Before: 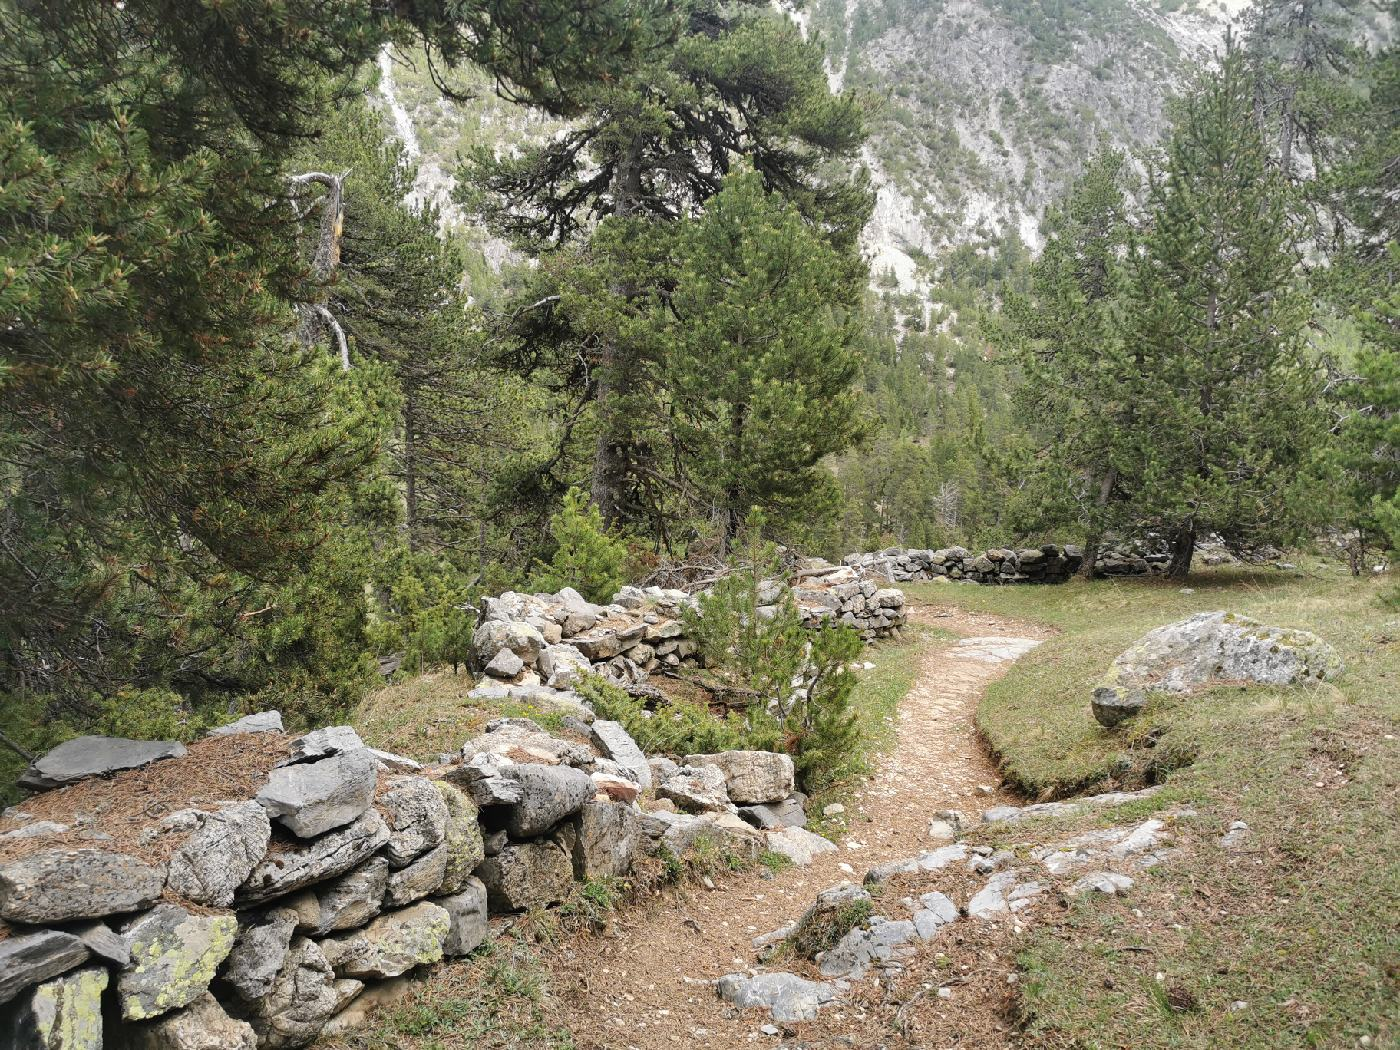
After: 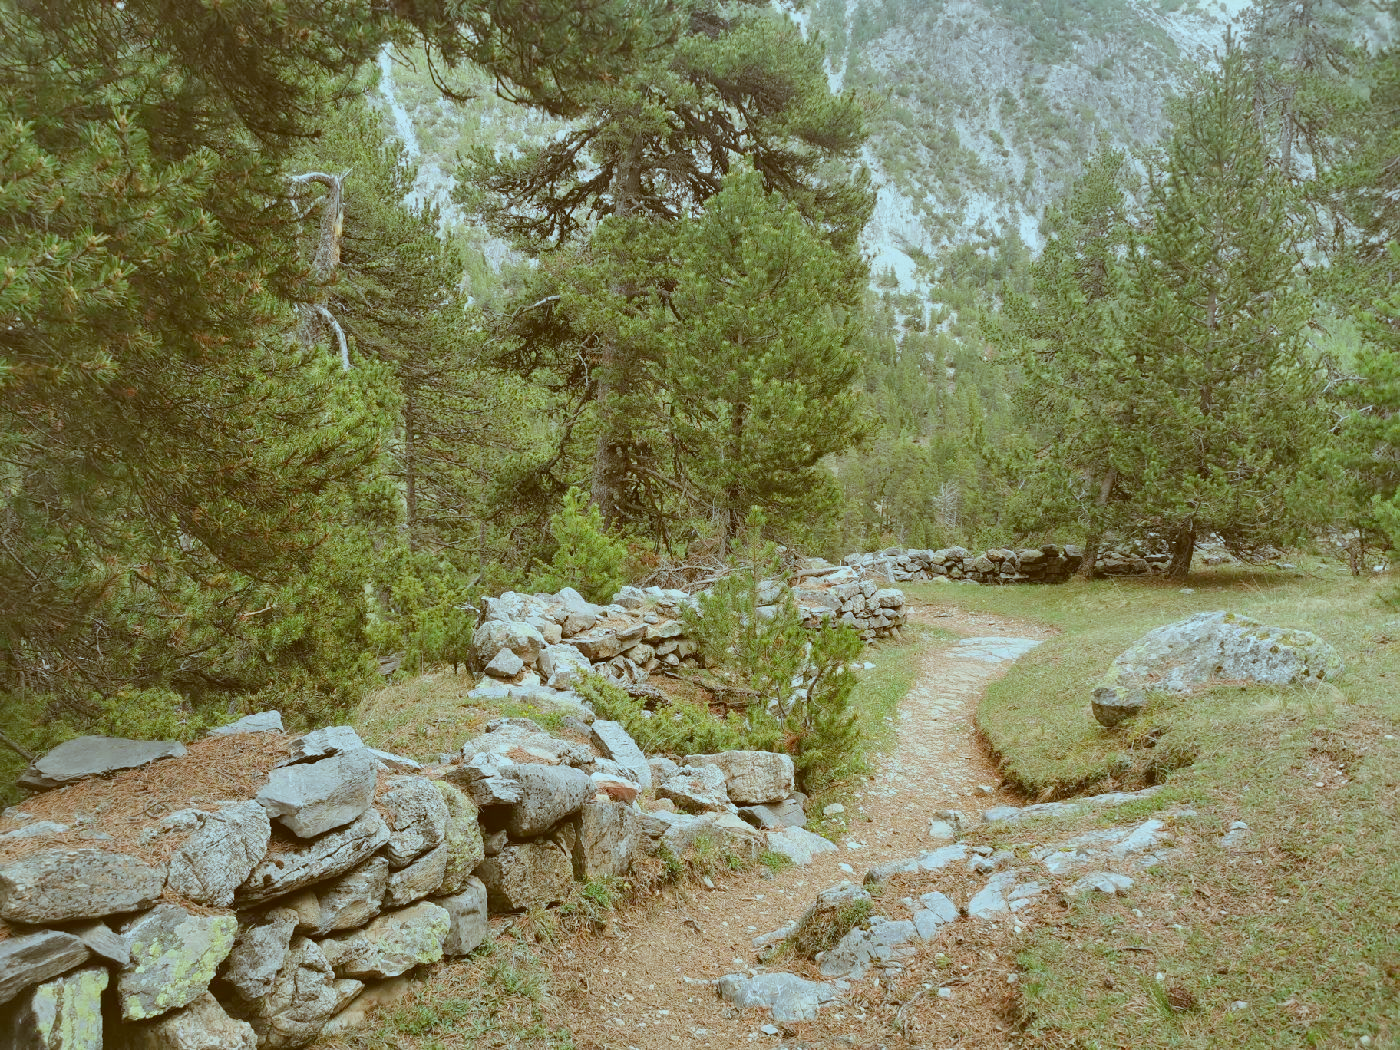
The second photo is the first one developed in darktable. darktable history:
shadows and highlights: shadows 20.55, highlights -20.99, soften with gaussian
contrast brightness saturation: contrast -0.1, brightness 0.05, saturation 0.08
color correction: highlights a* -14.62, highlights b* -16.22, shadows a* 10.12, shadows b* 29.4
color balance rgb: contrast -10%
